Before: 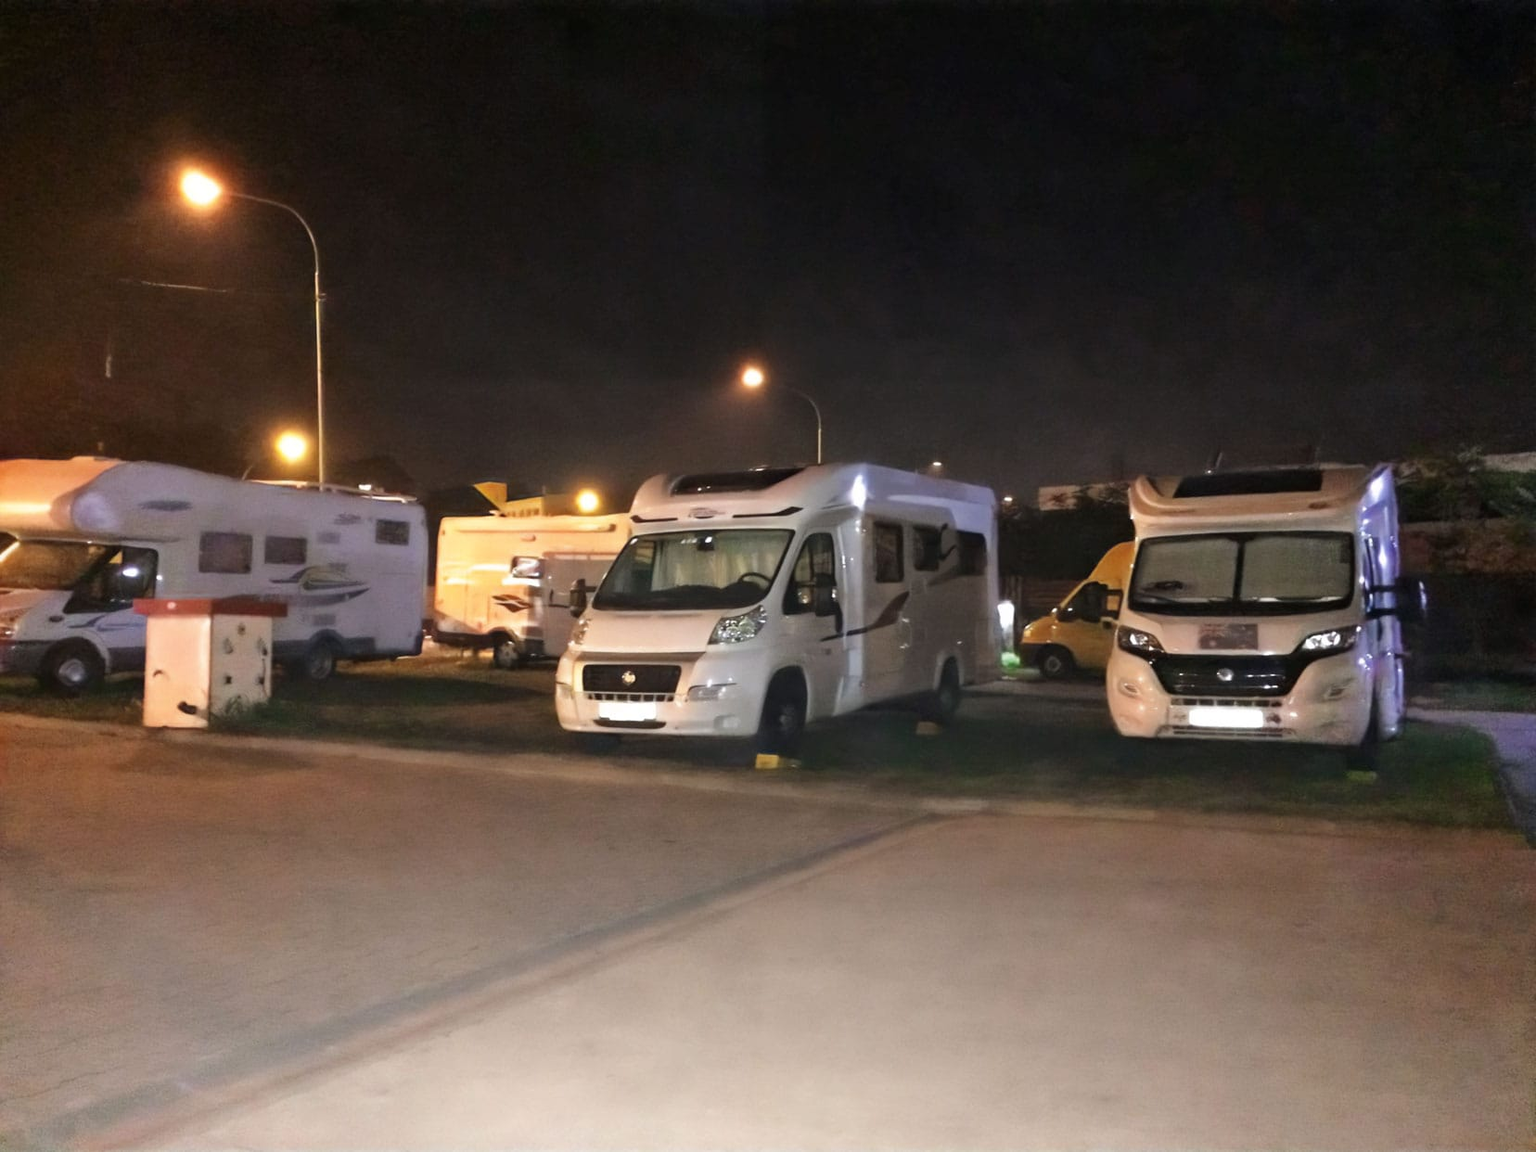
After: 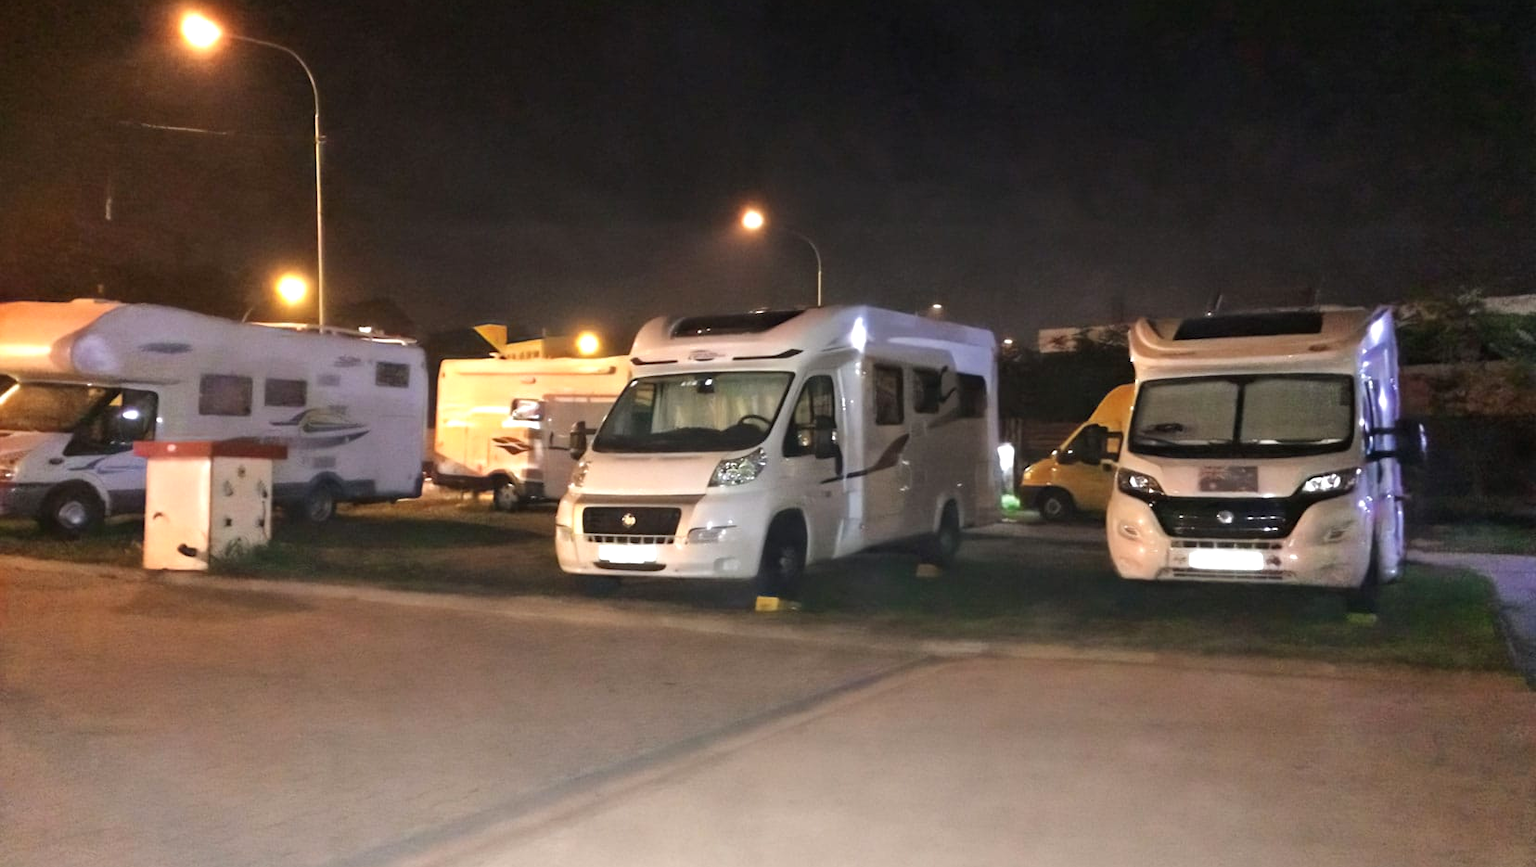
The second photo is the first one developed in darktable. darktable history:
exposure: exposure 0.295 EV, compensate highlight preservation false
contrast equalizer: y [[0.5 ×6], [0.5 ×6], [0.5, 0.5, 0.501, 0.545, 0.707, 0.863], [0 ×6], [0 ×6]]
crop: top 13.697%, bottom 10.988%
